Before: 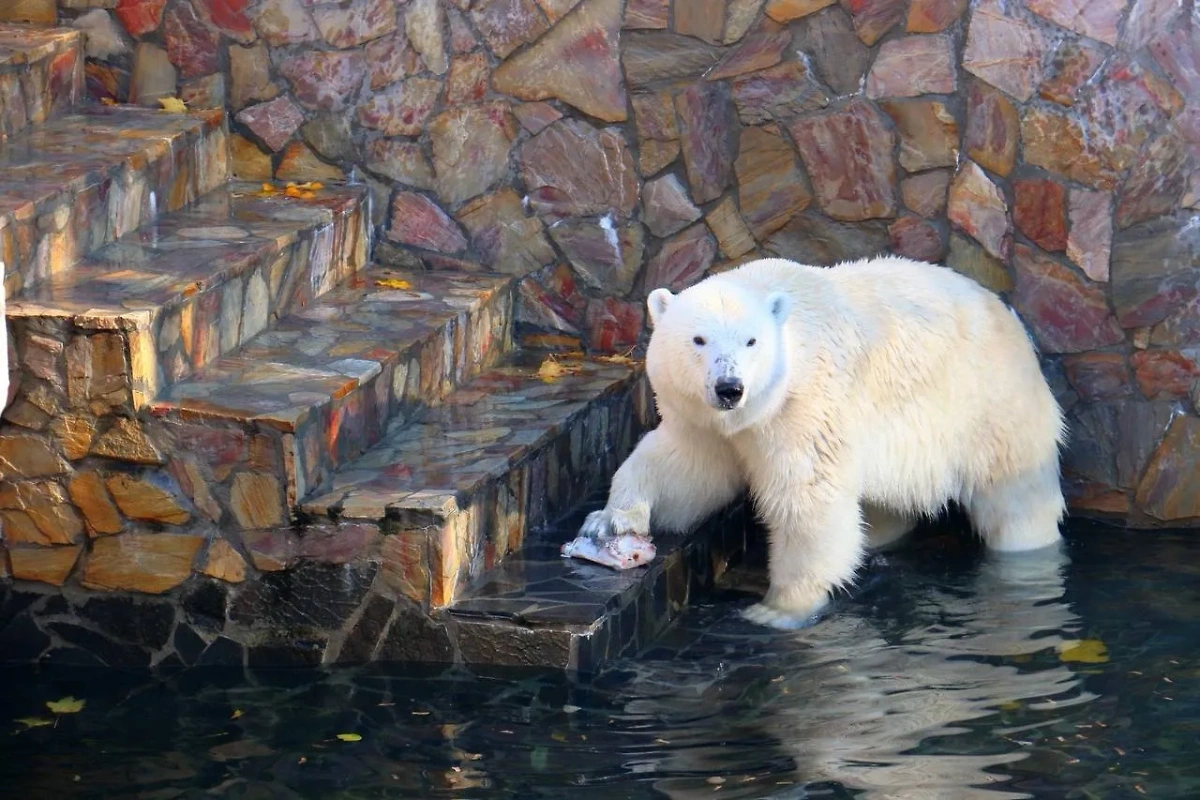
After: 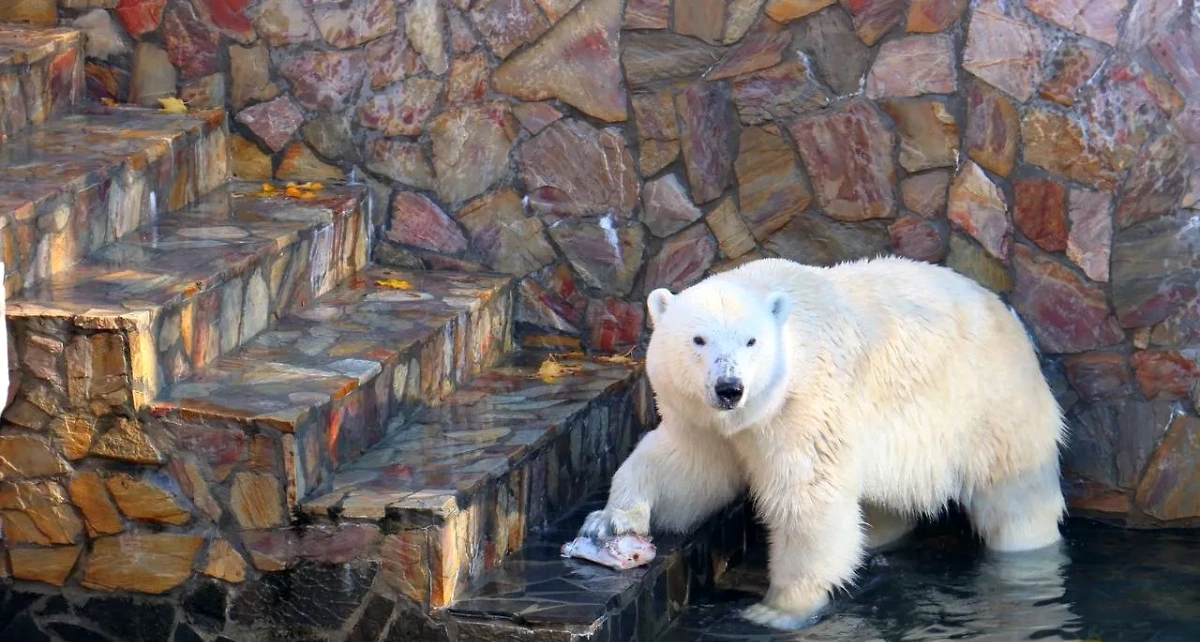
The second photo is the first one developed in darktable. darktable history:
crop: bottom 19.644%
local contrast: highlights 100%, shadows 100%, detail 120%, midtone range 0.2
